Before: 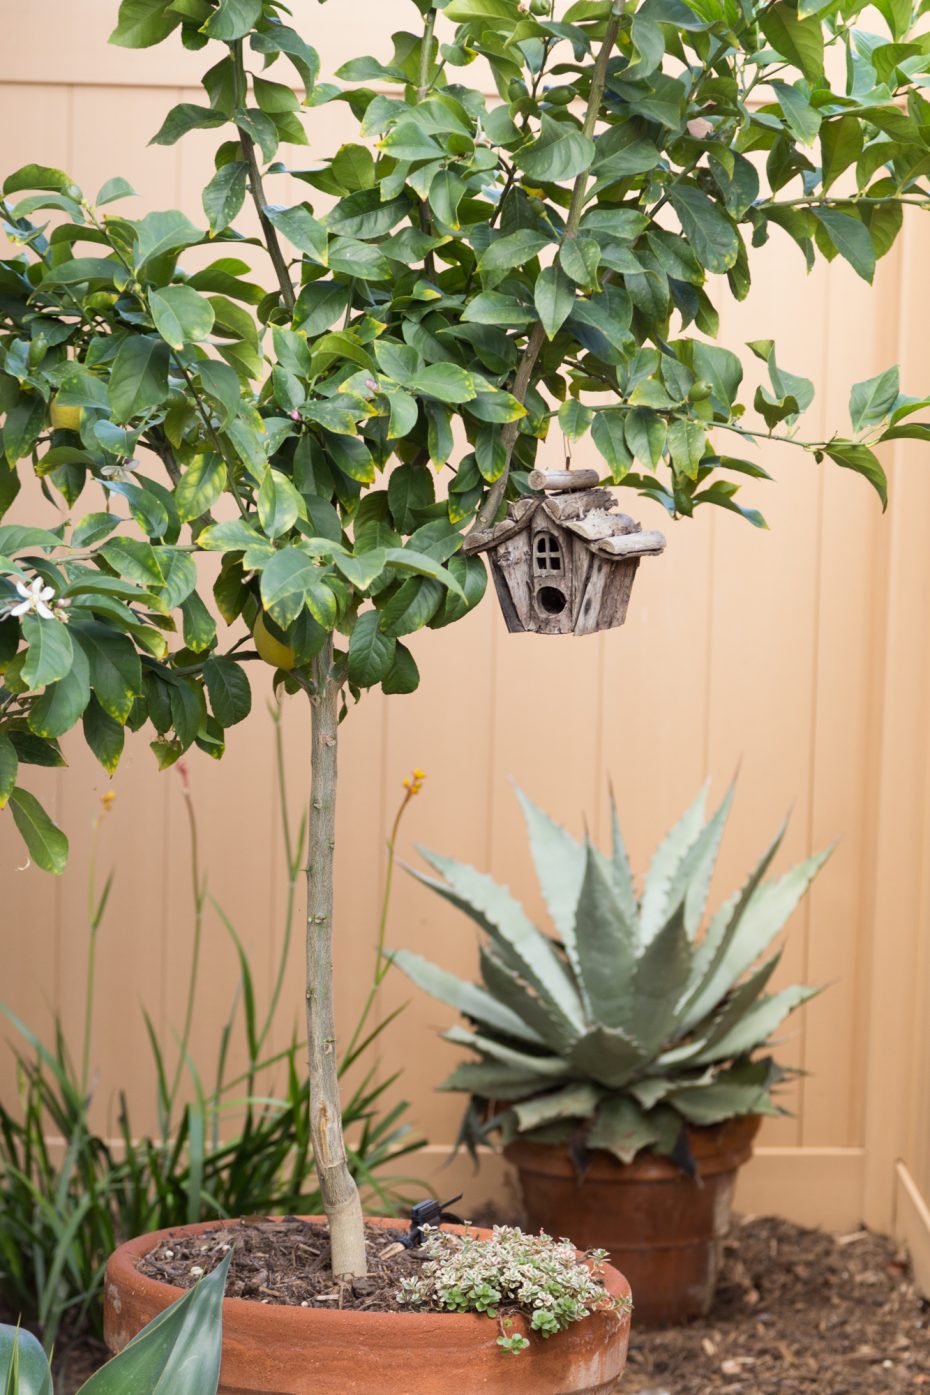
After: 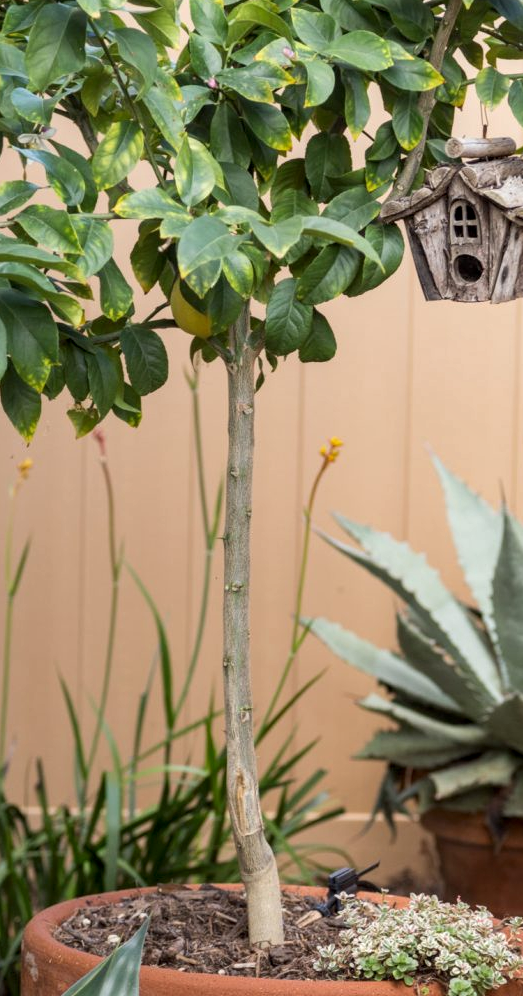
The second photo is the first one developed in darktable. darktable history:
local contrast: on, module defaults
crop: left 8.966%, top 23.852%, right 34.699%, bottom 4.703%
